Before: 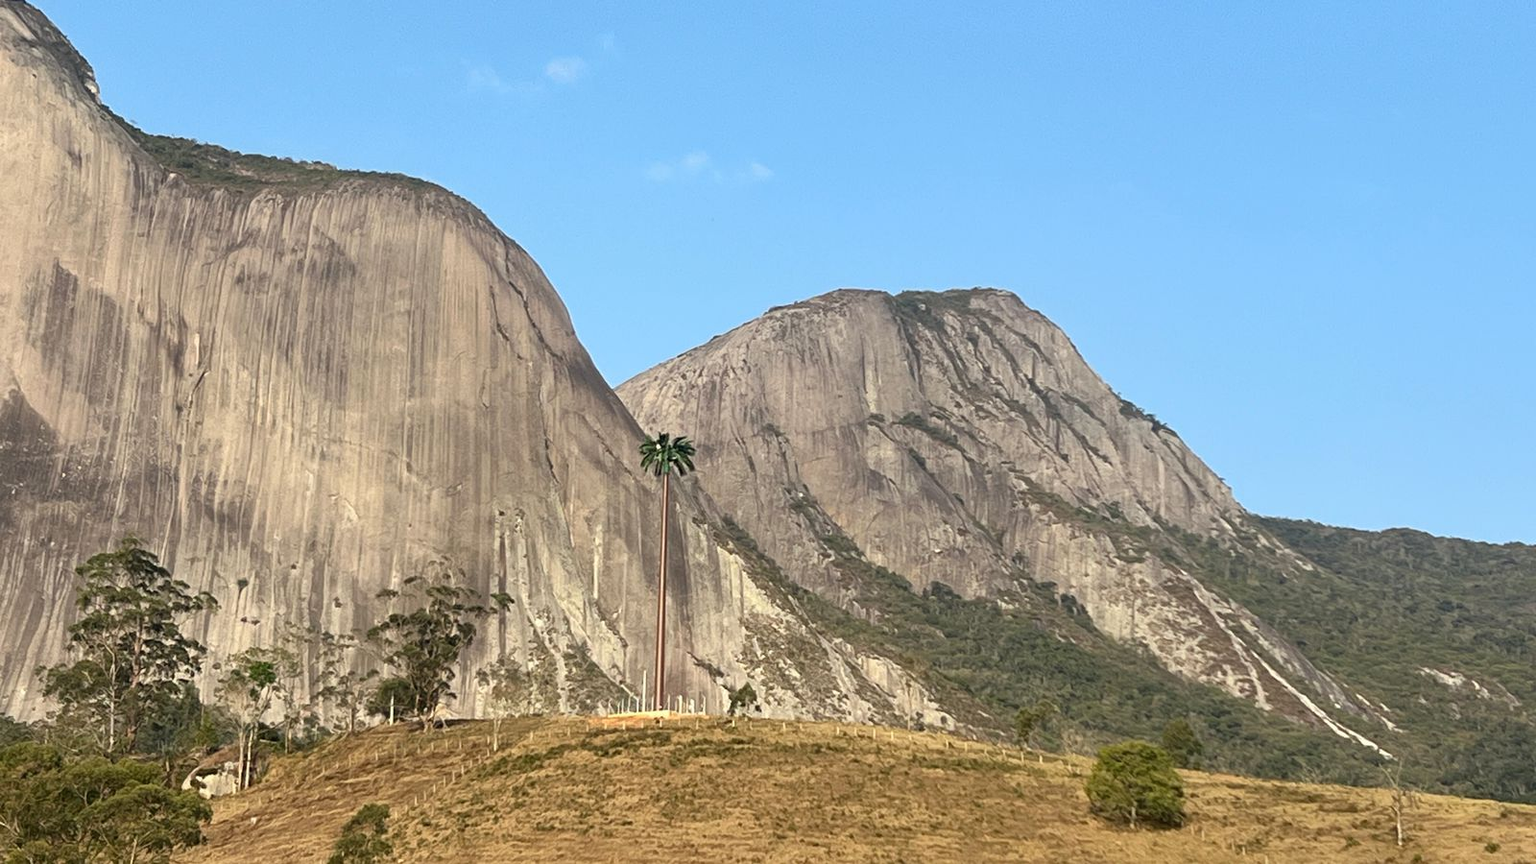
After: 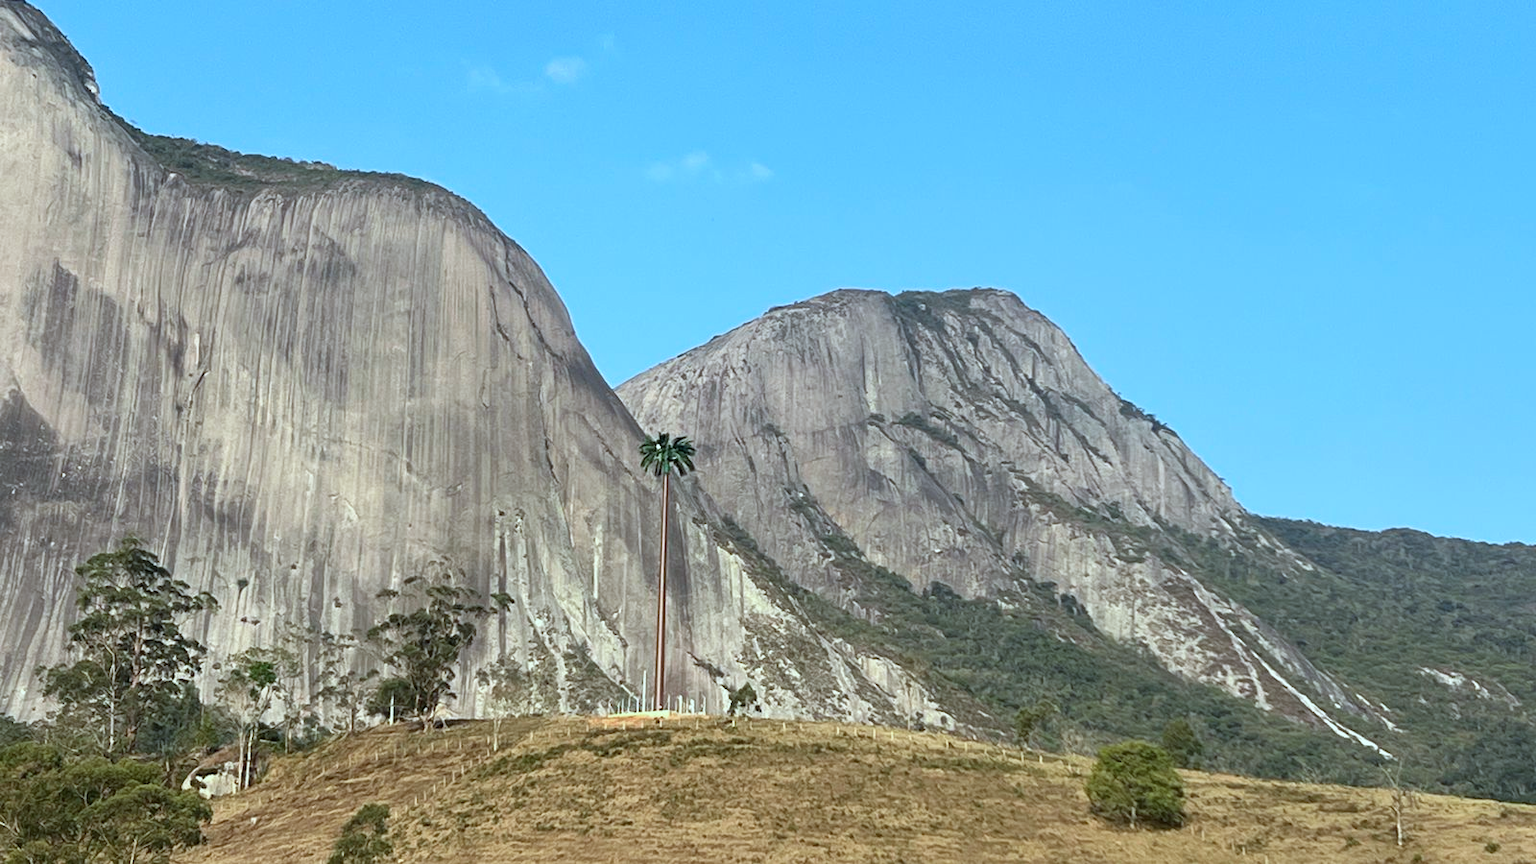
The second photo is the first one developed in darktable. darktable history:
color calibration: illuminant Planckian (black body), x 0.378, y 0.375, temperature 4020.64 K
